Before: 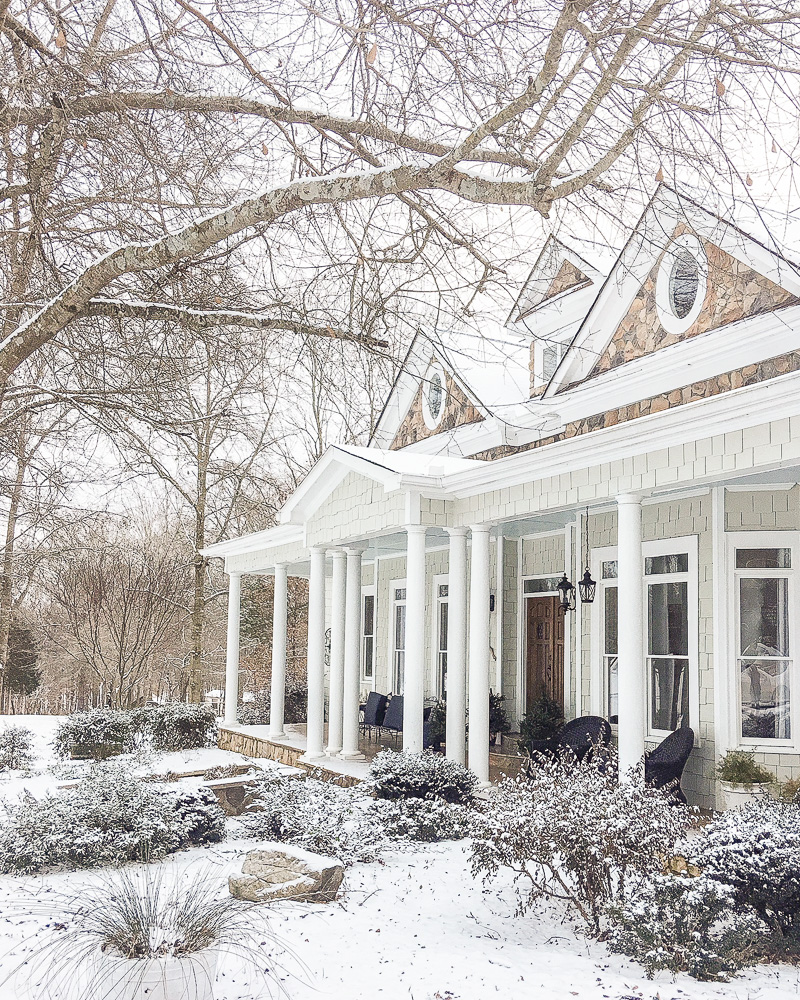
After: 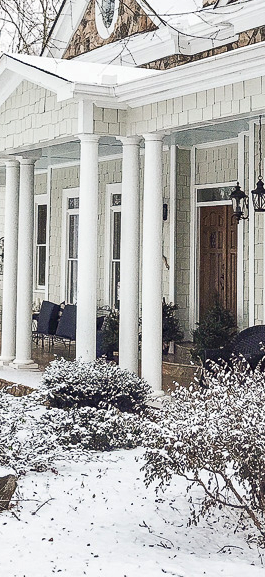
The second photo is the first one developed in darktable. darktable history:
tone equalizer: on, module defaults
crop: left 40.878%, top 39.176%, right 25.993%, bottom 3.081%
shadows and highlights: low approximation 0.01, soften with gaussian
